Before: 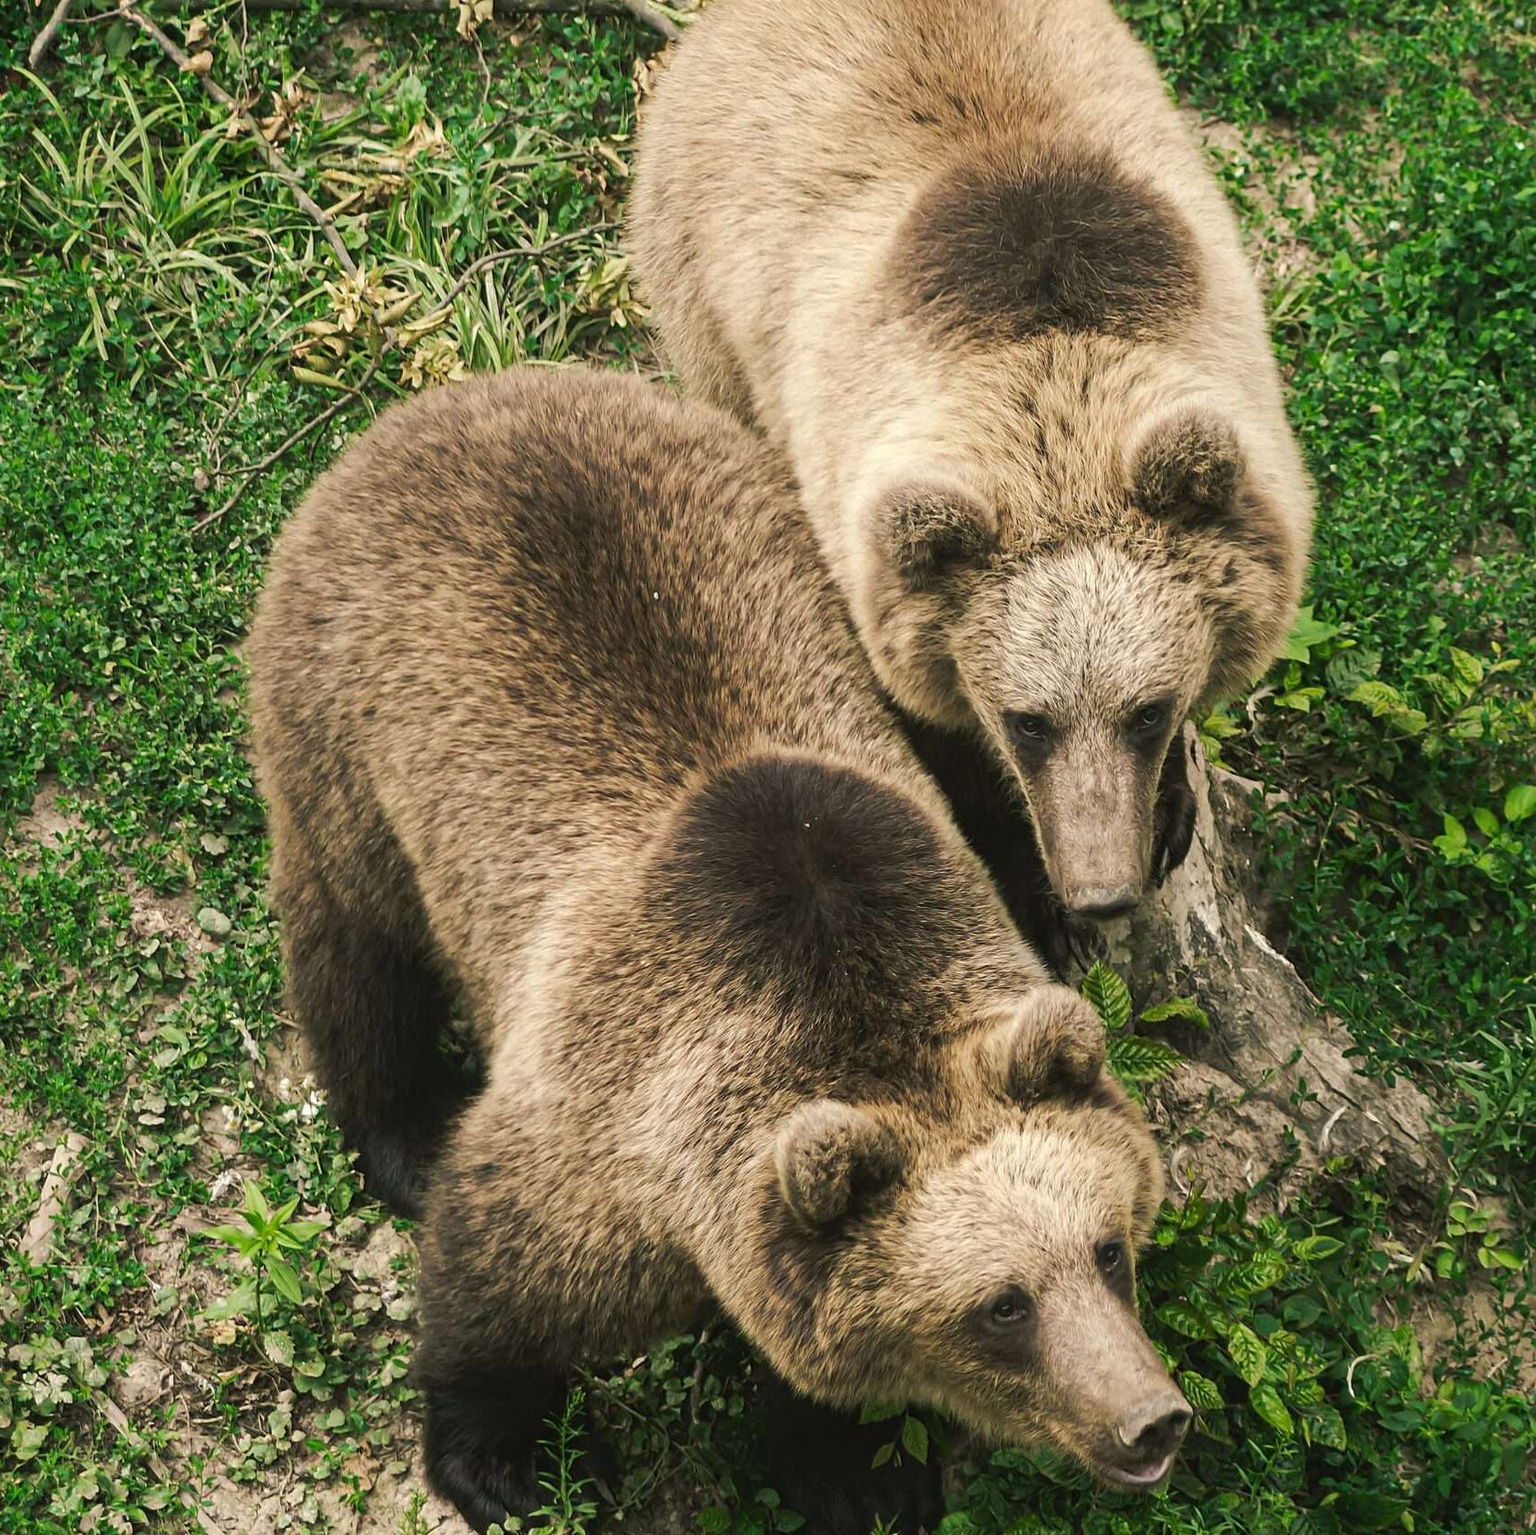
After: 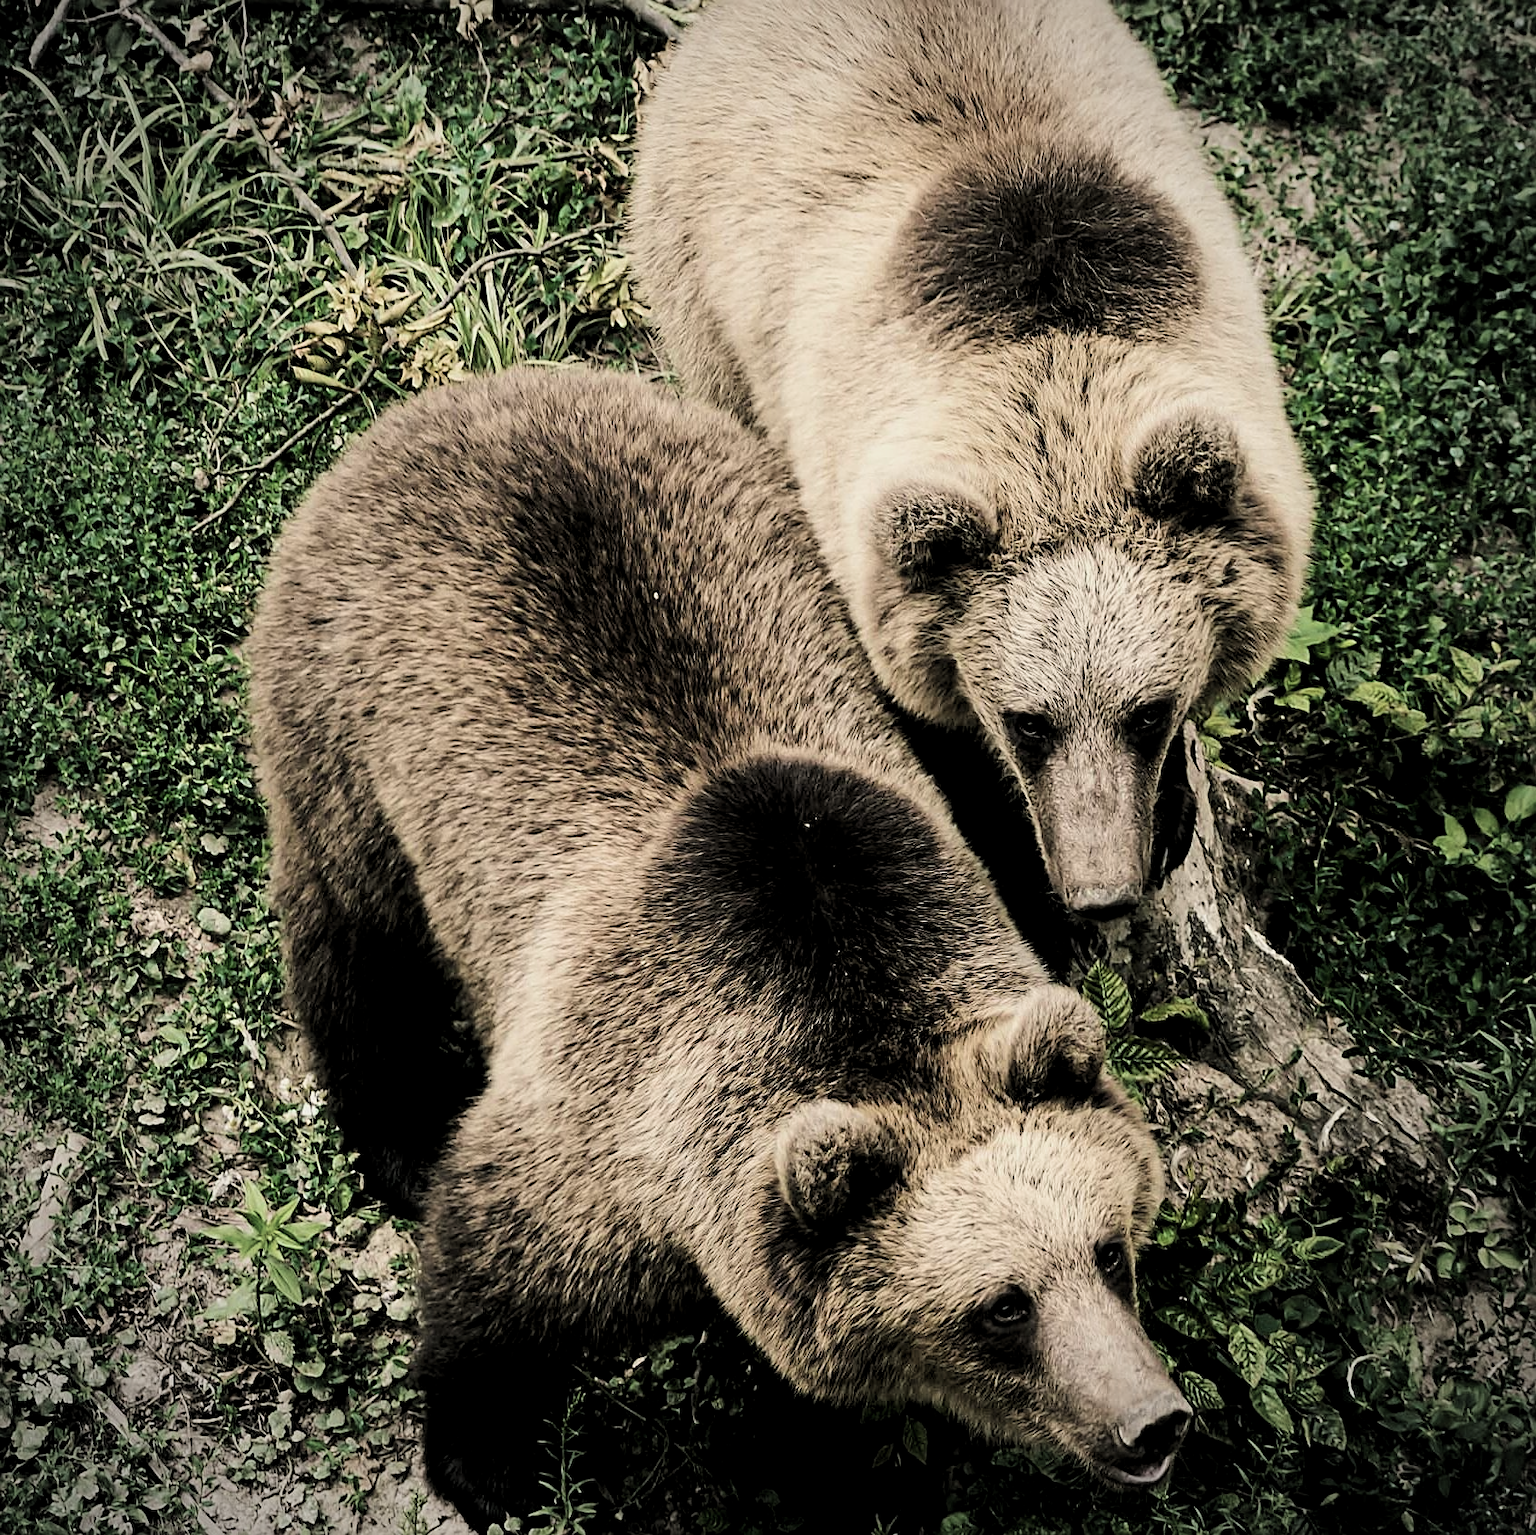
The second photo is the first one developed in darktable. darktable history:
exposure: black level correction 0.001, exposure -0.123 EV, compensate highlight preservation false
sharpen: on, module defaults
velvia: strength 14.33%
vignetting: automatic ratio true
contrast brightness saturation: contrast 0.097, saturation -0.357
levels: levels [0.031, 0.5, 0.969]
filmic rgb: black relative exposure -5.14 EV, white relative exposure 3.96 EV, hardness 2.9, contrast 1.297, color science v6 (2022)
